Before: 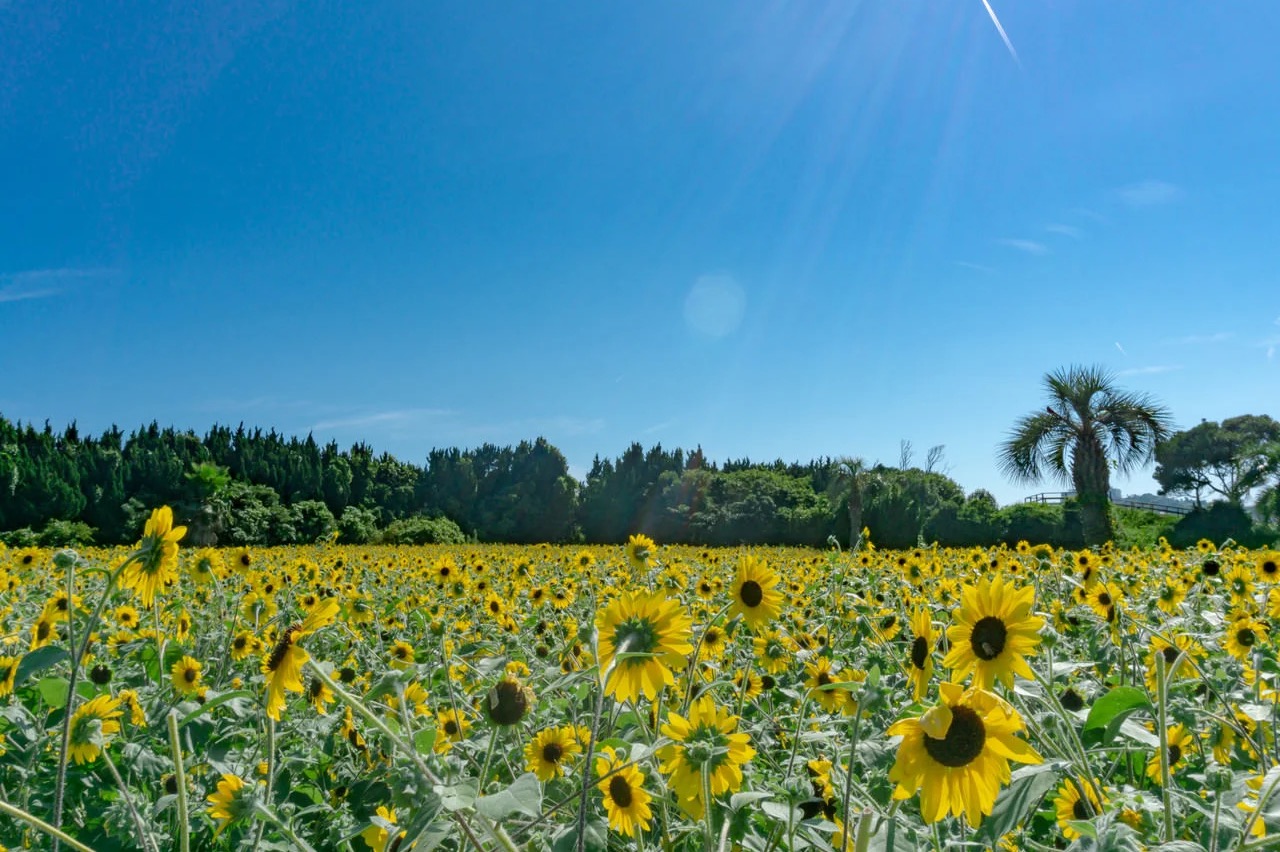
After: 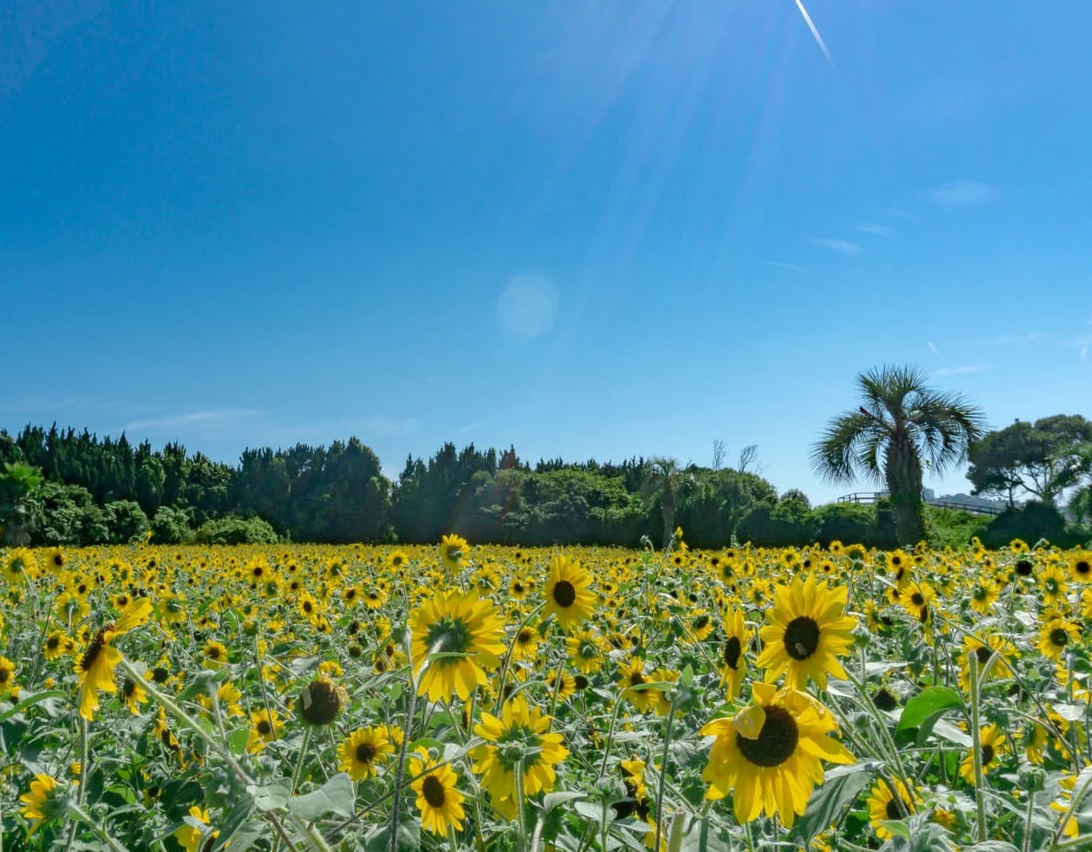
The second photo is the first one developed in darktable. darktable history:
crop and rotate: left 14.68%
